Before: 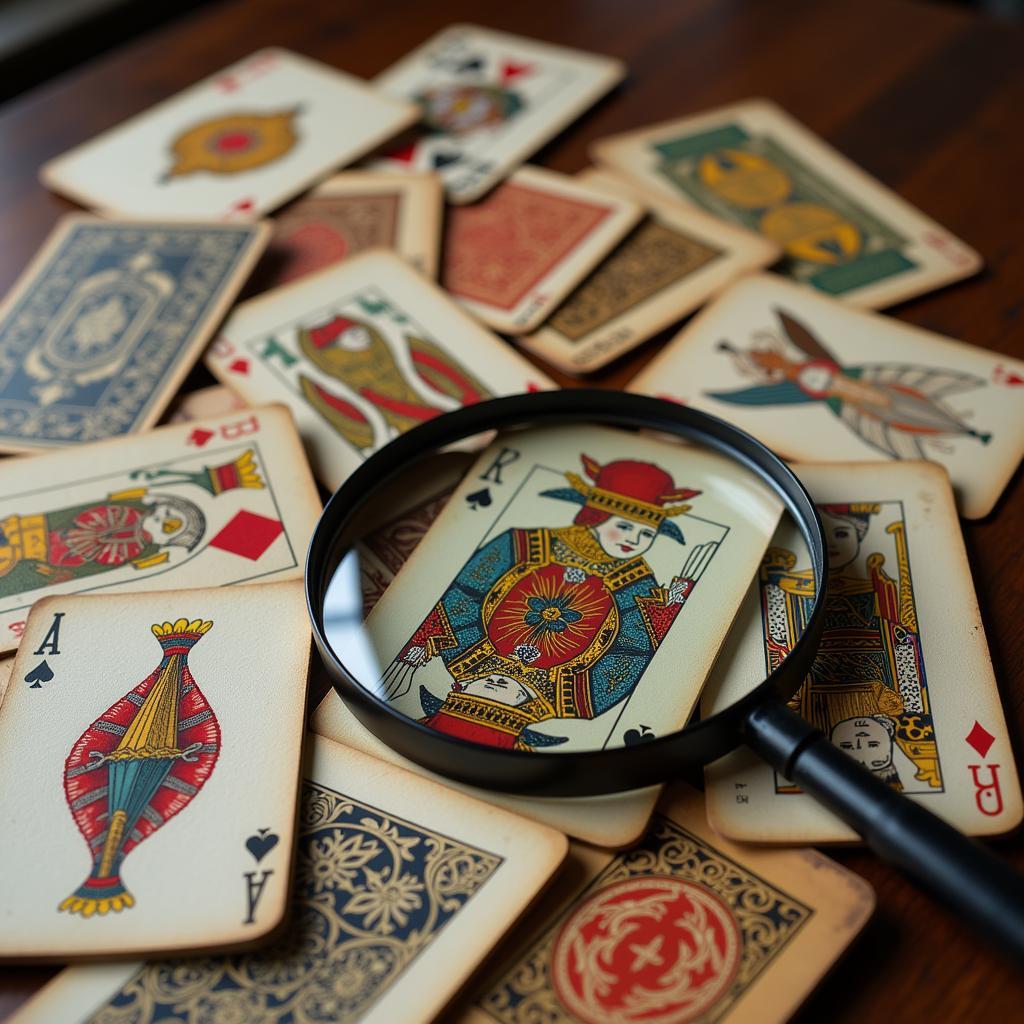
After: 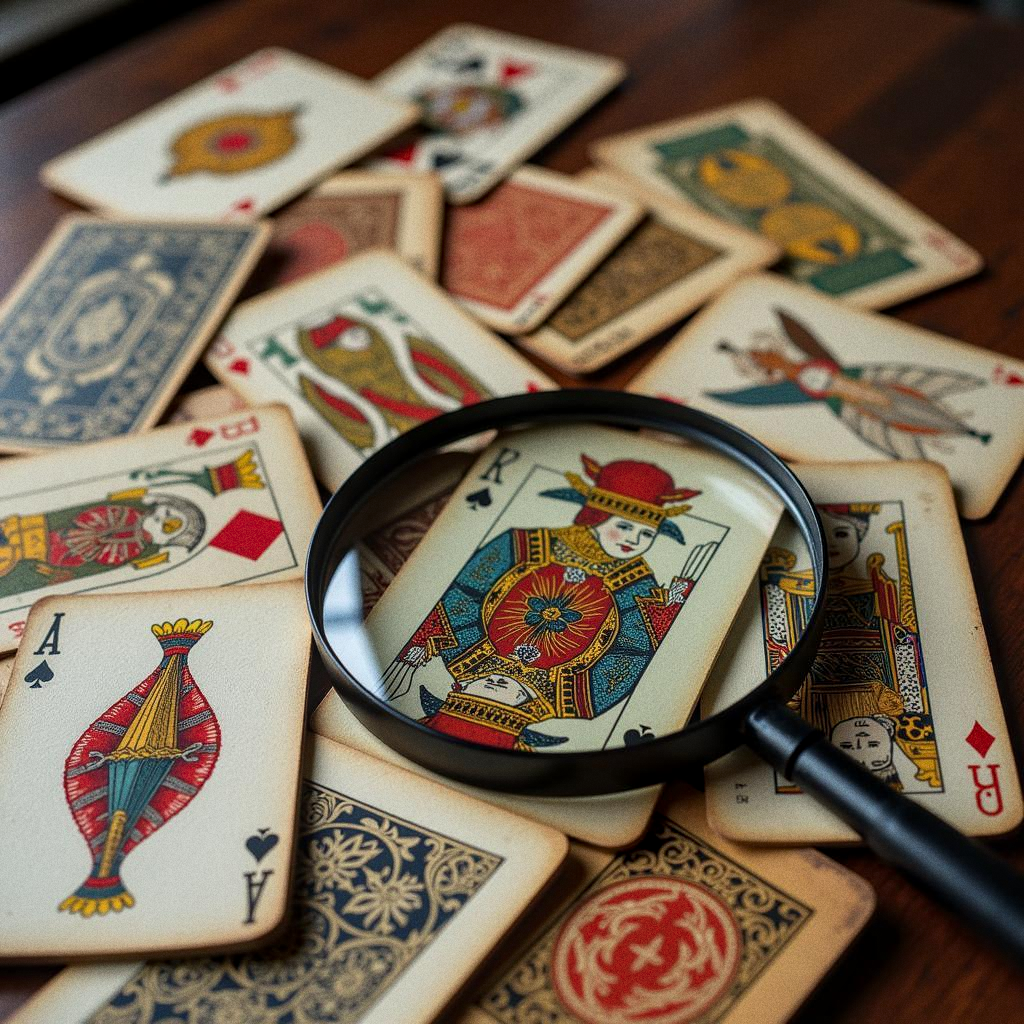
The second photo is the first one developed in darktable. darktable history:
grain: on, module defaults
local contrast: on, module defaults
